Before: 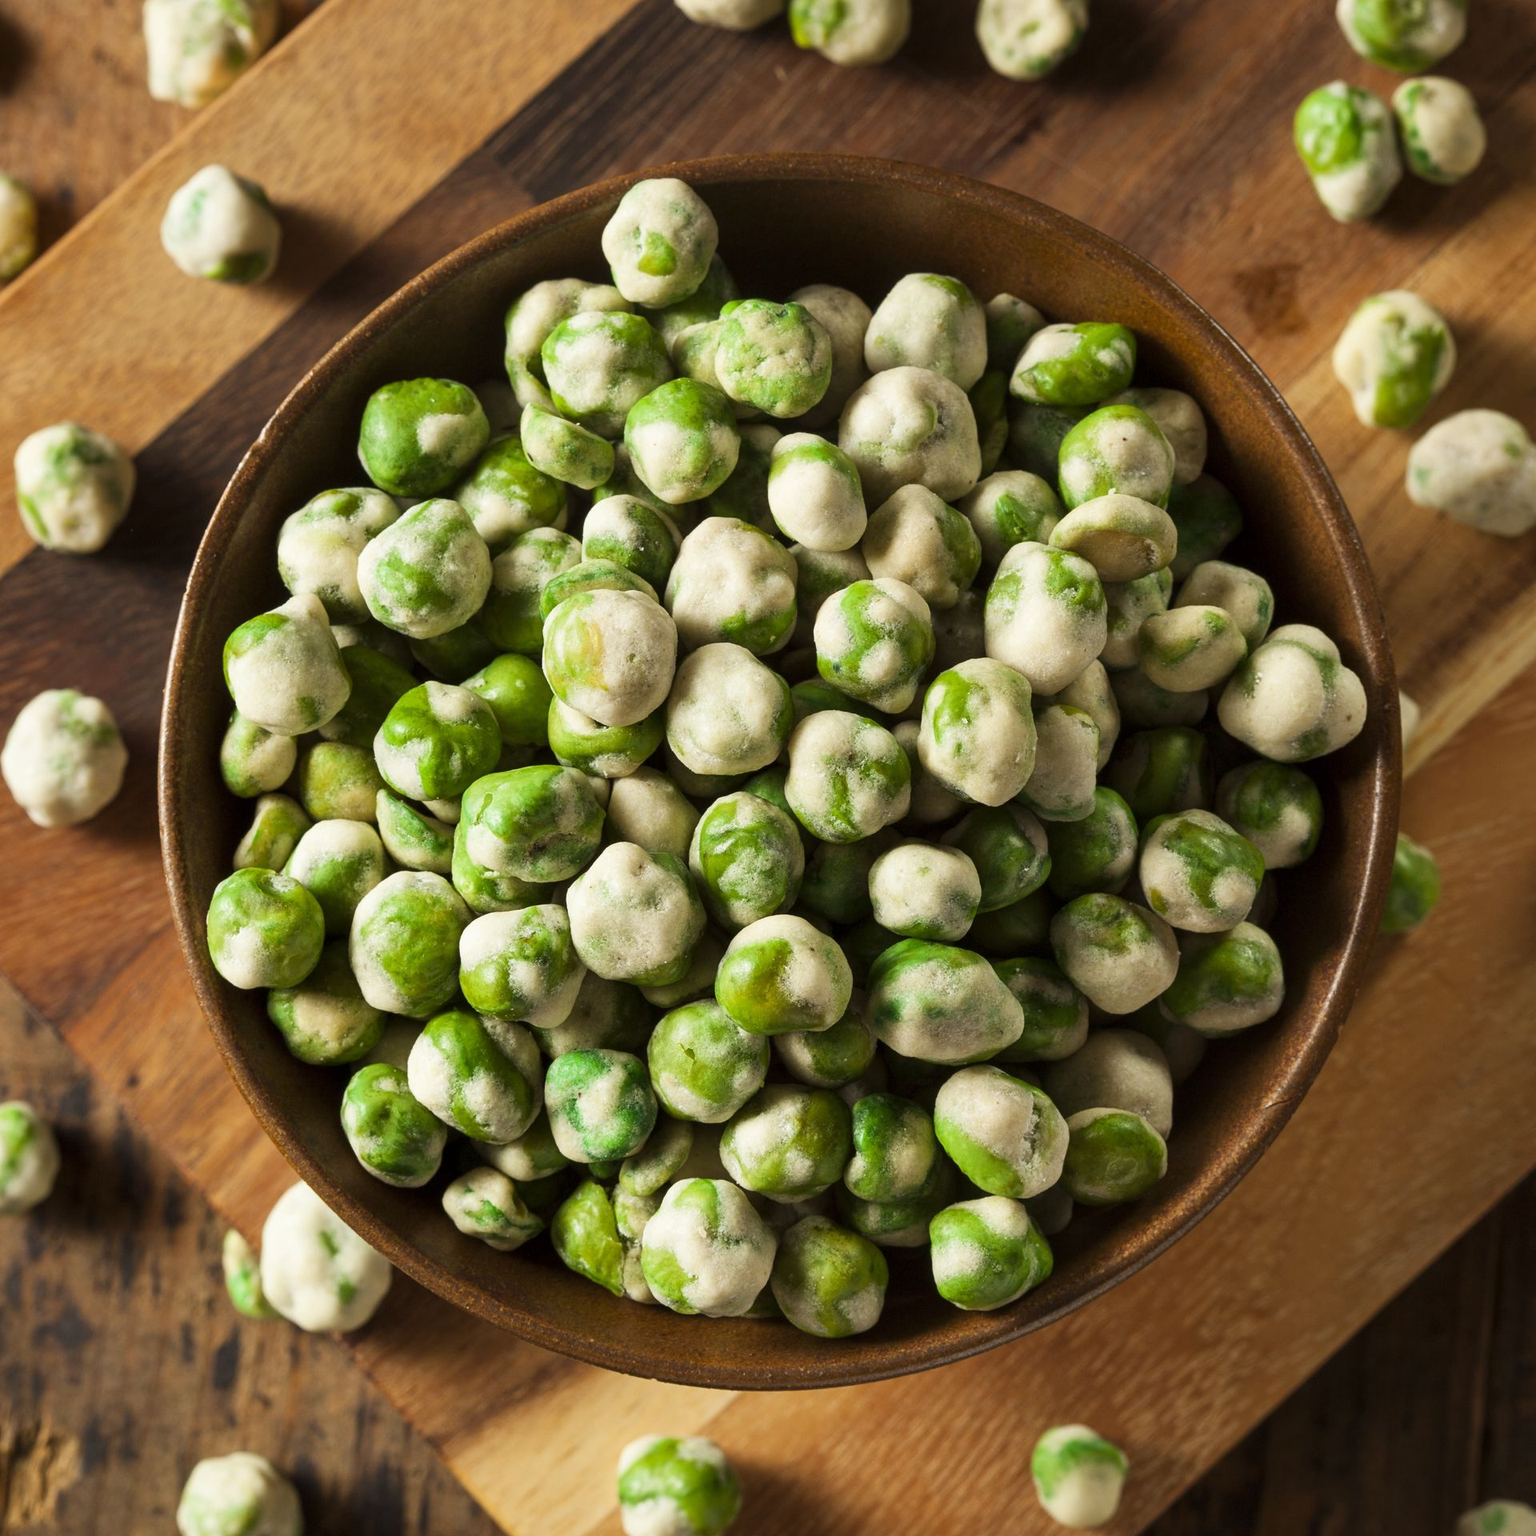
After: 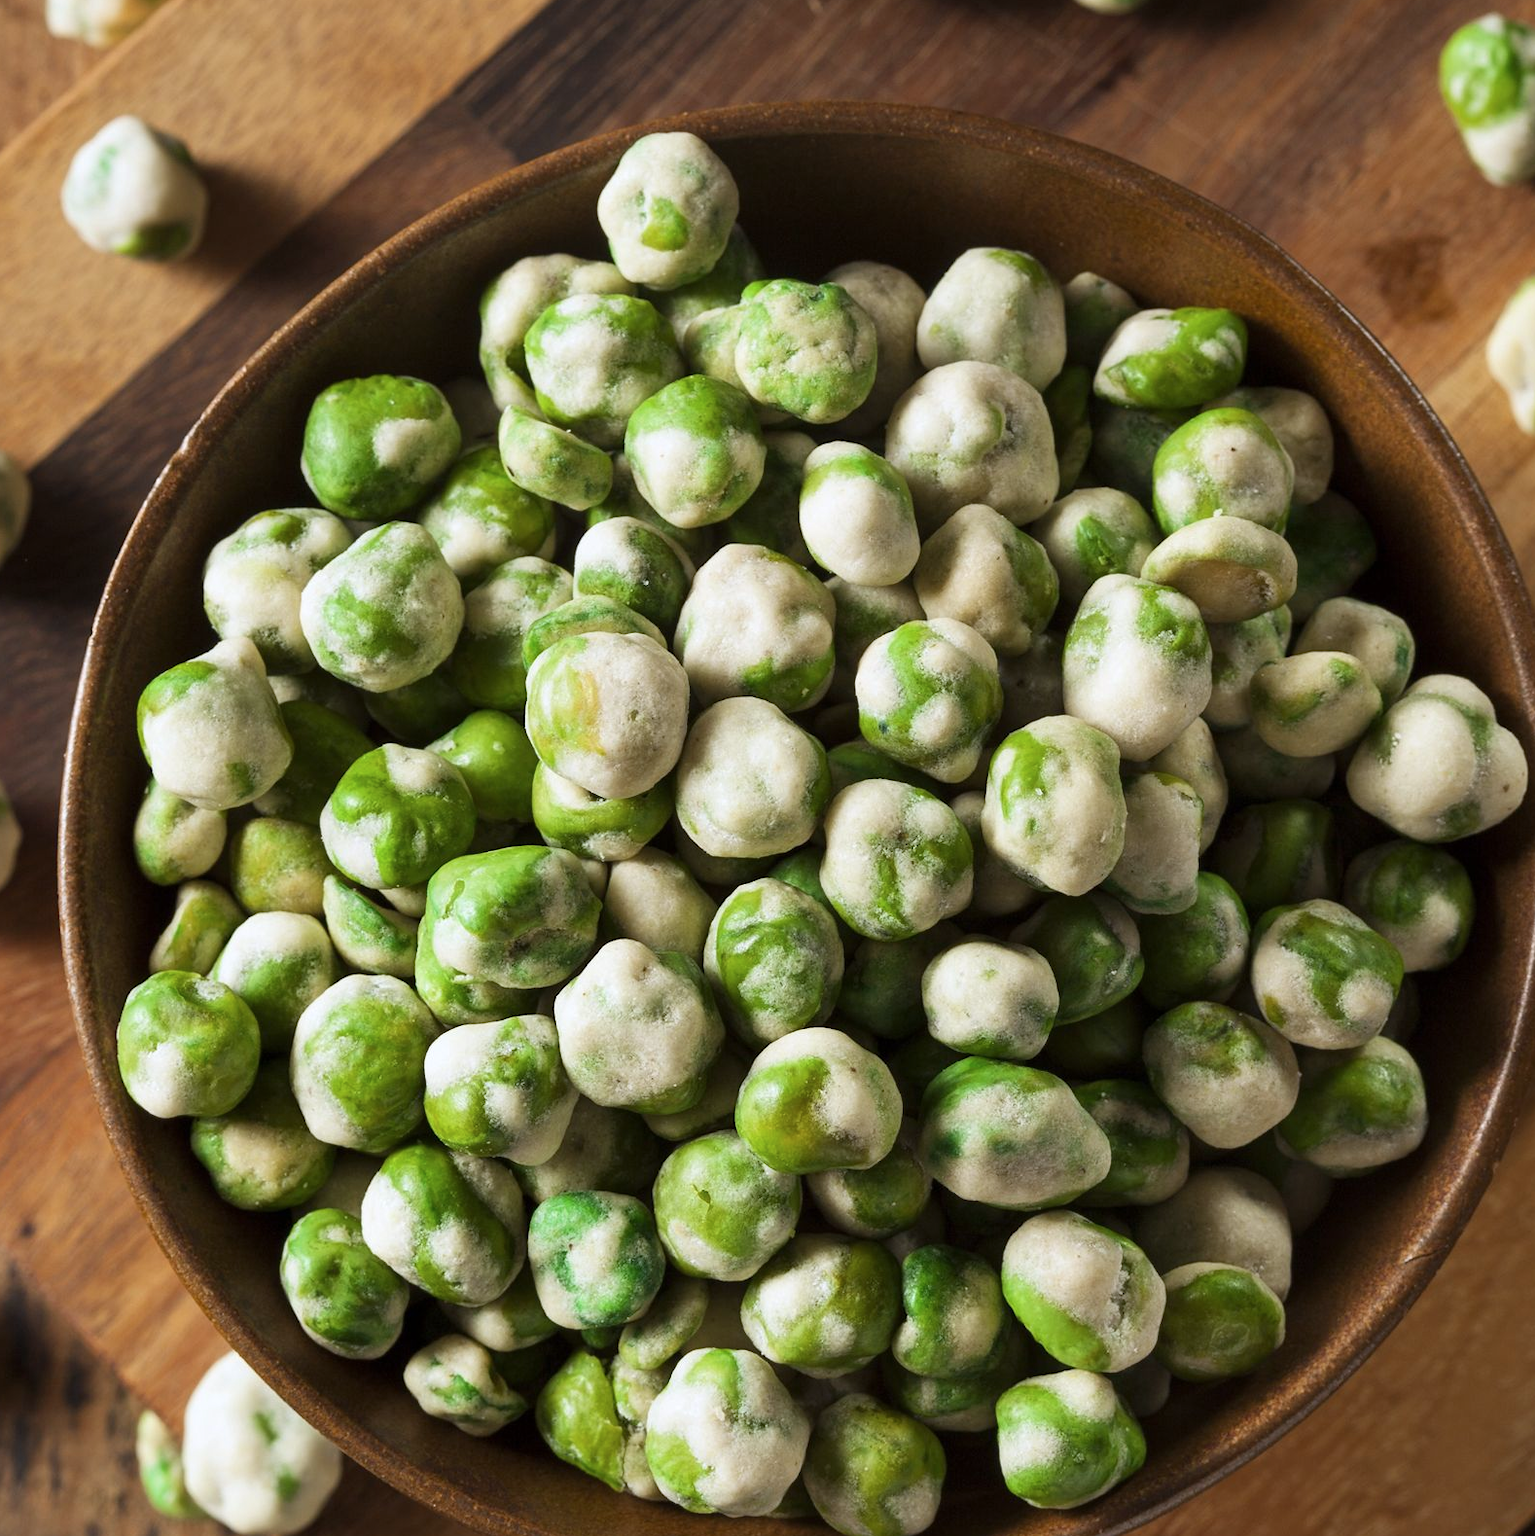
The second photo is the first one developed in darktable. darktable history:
crop and rotate: left 7.196%, top 4.574%, right 10.605%, bottom 13.178%
color calibration: illuminant as shot in camera, x 0.358, y 0.373, temperature 4628.91 K
